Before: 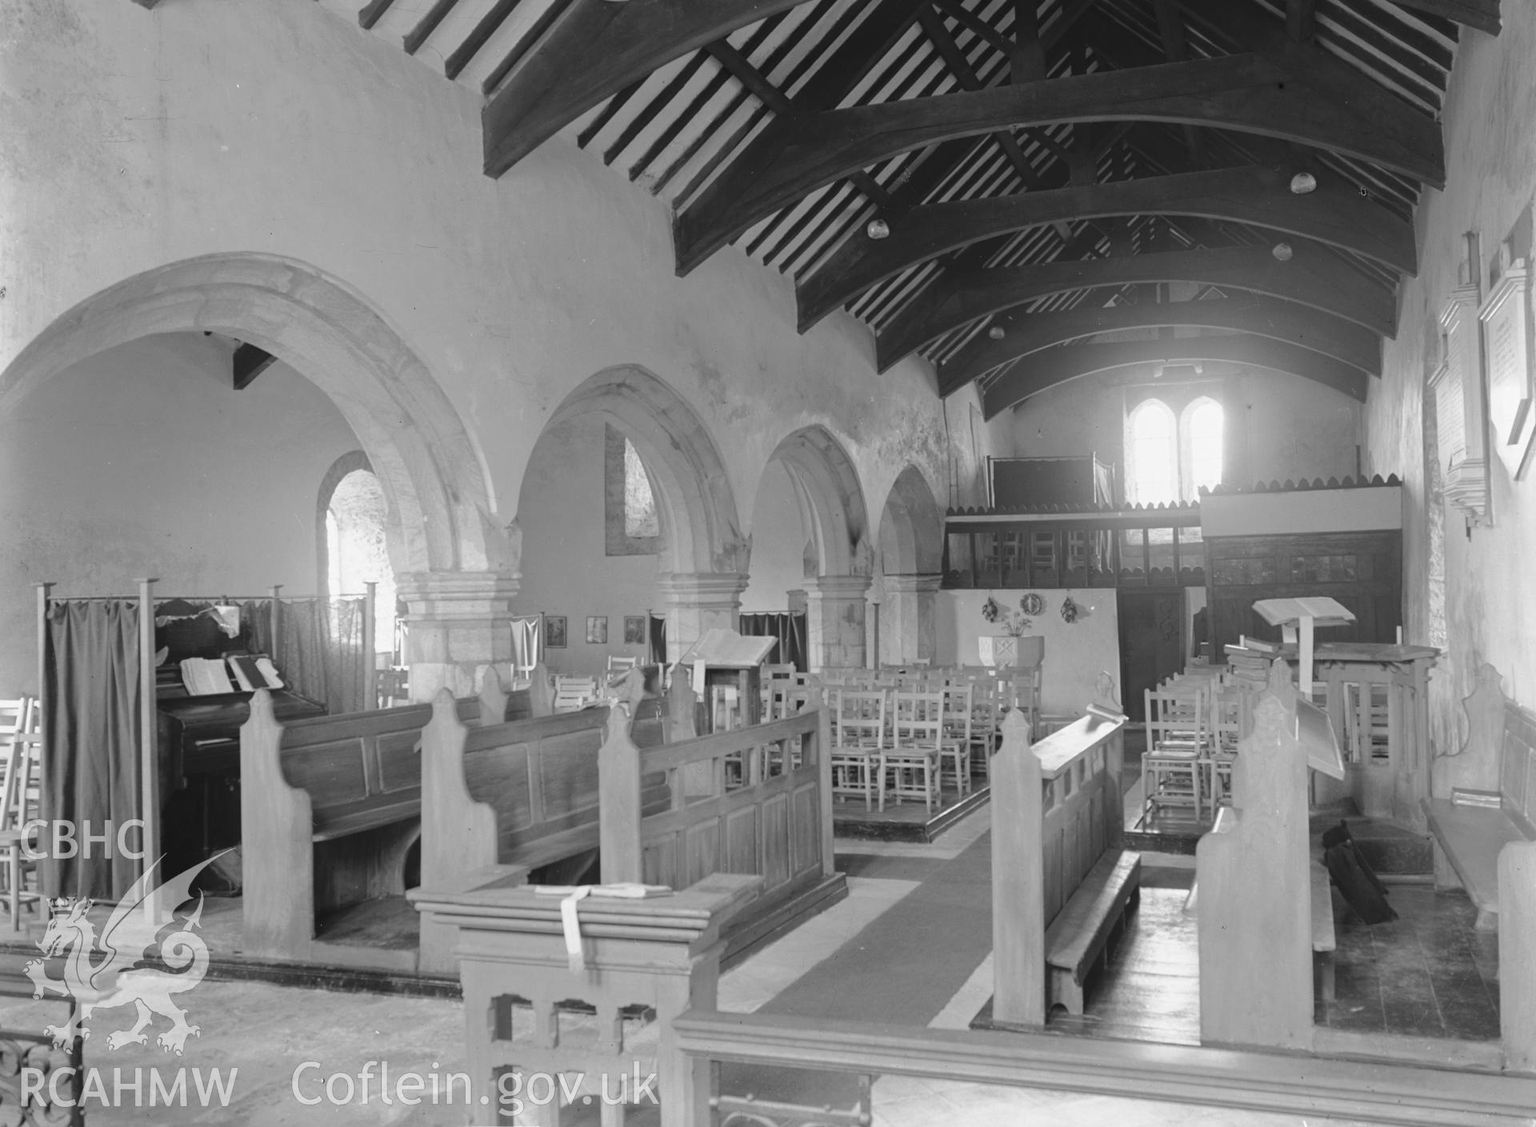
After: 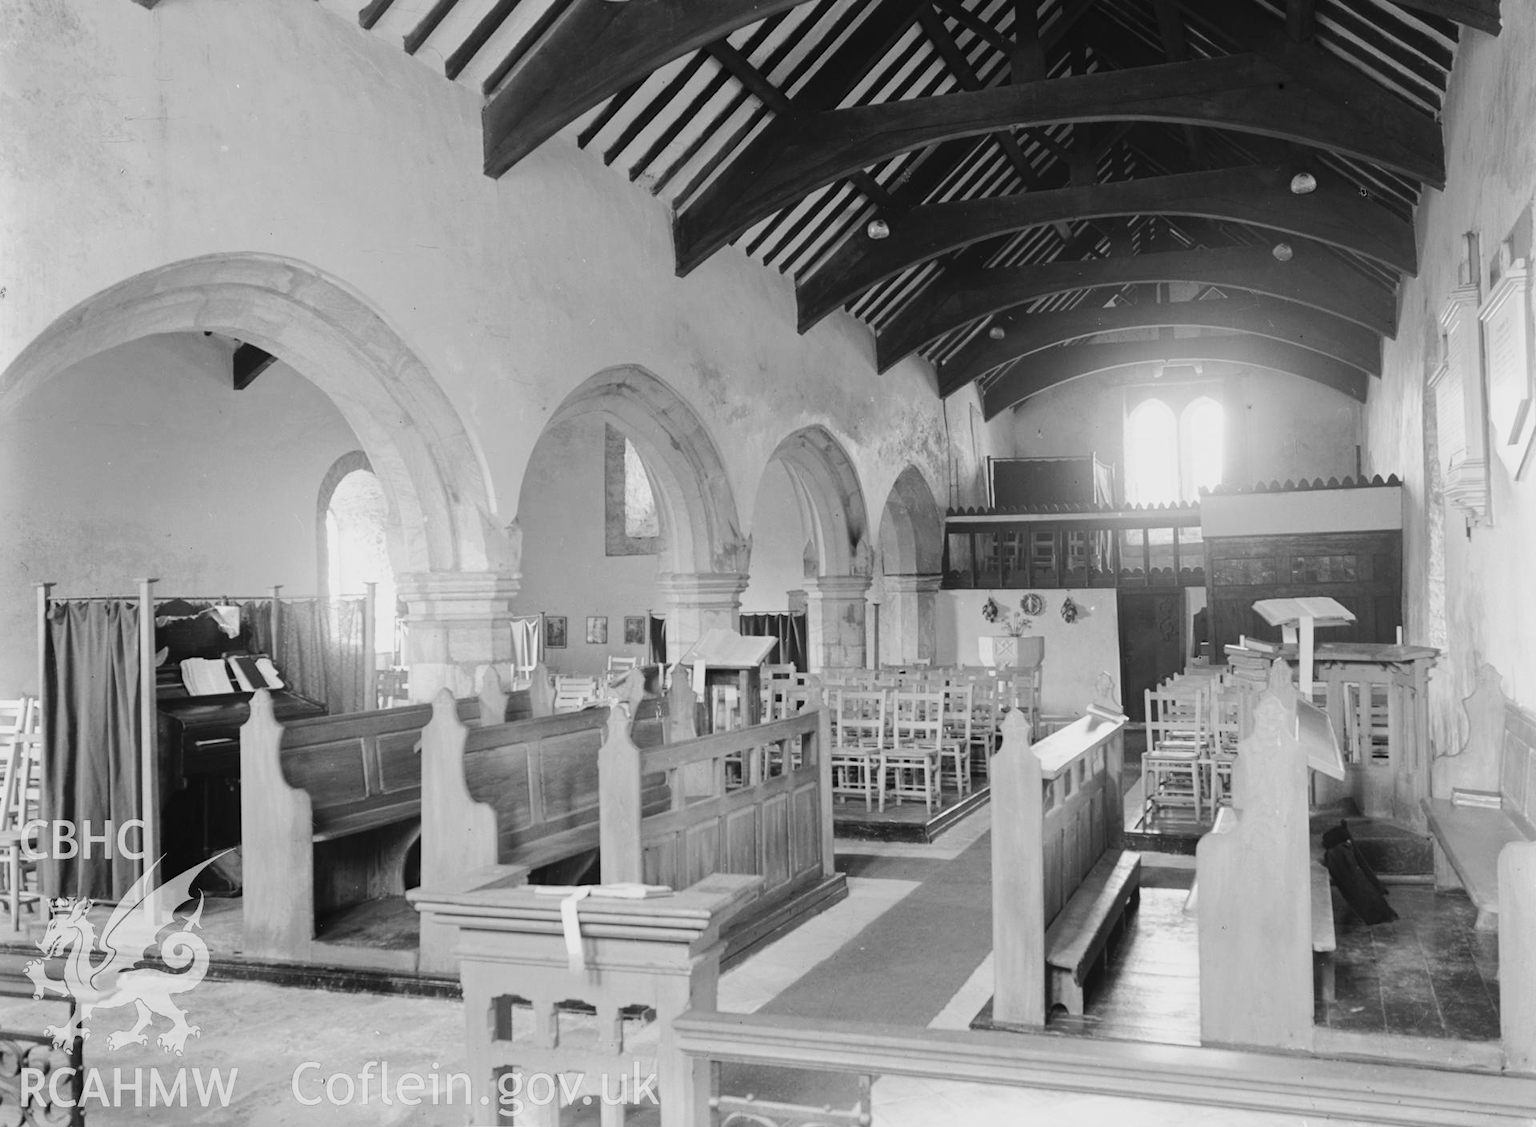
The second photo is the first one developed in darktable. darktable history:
contrast brightness saturation: contrast 0.243, brightness 0.09
filmic rgb: black relative exposure -16 EV, white relative exposure 4.91 EV, hardness 6.19, add noise in highlights 0, color science v3 (2019), use custom middle-gray values true, contrast in highlights soft
